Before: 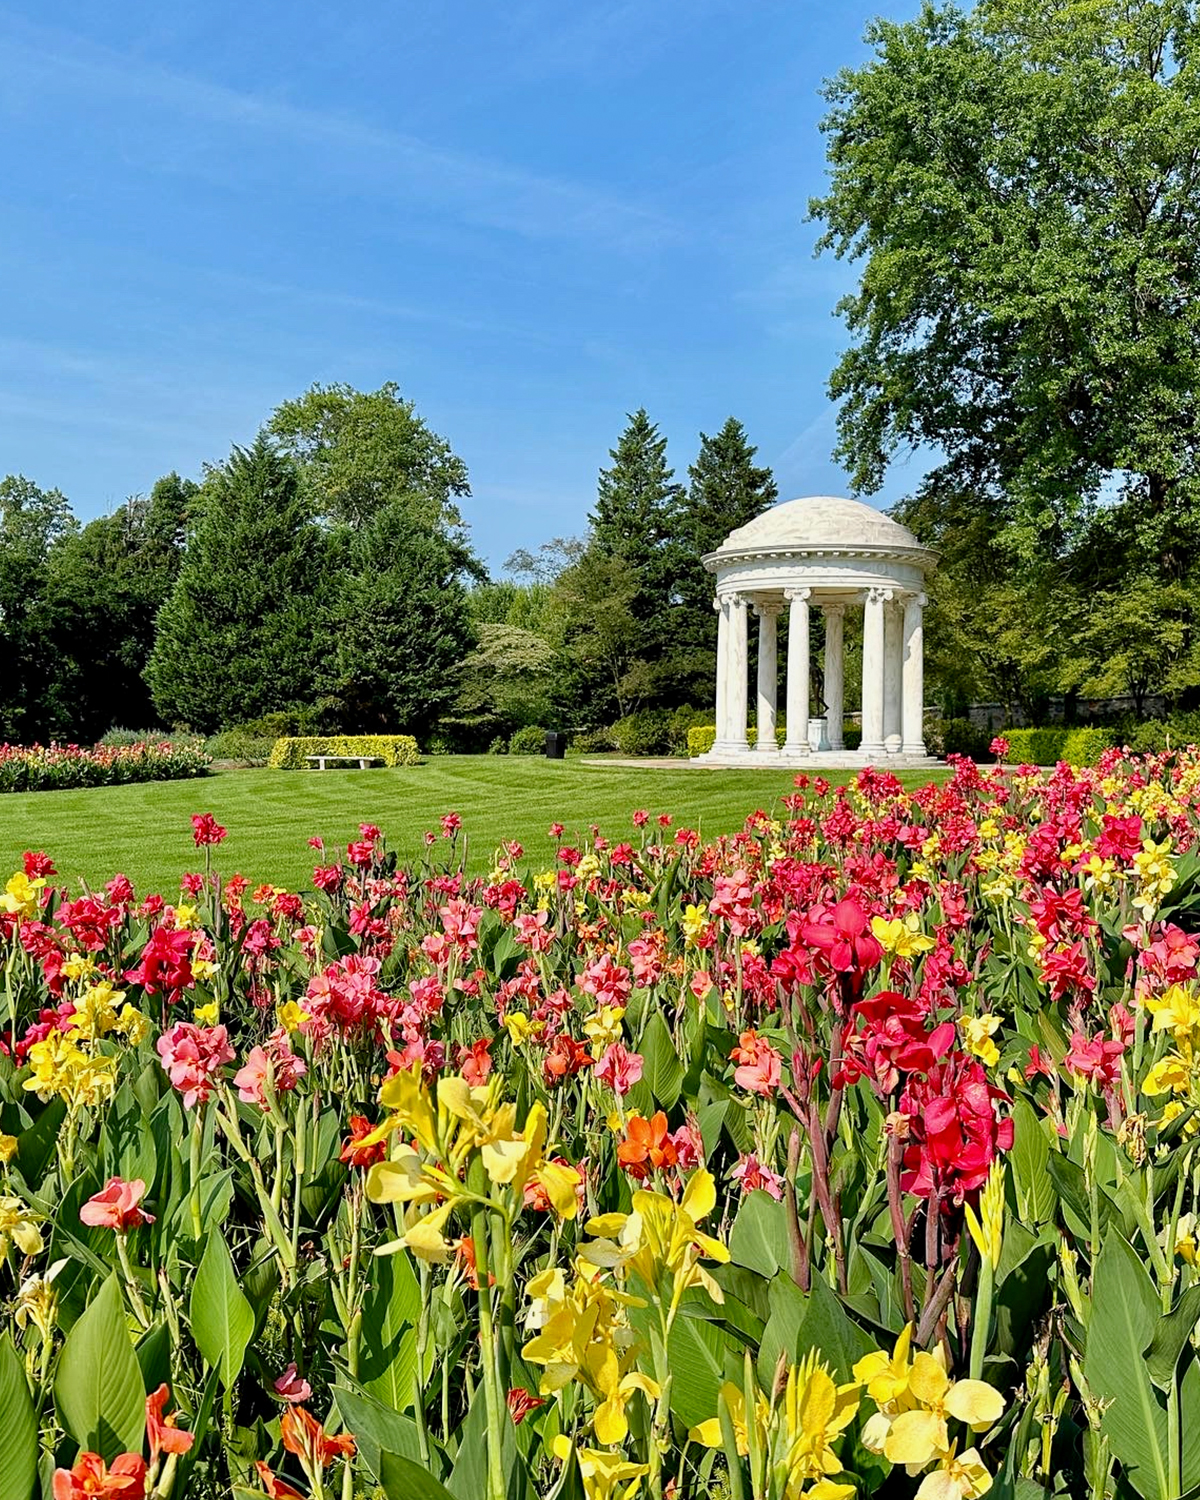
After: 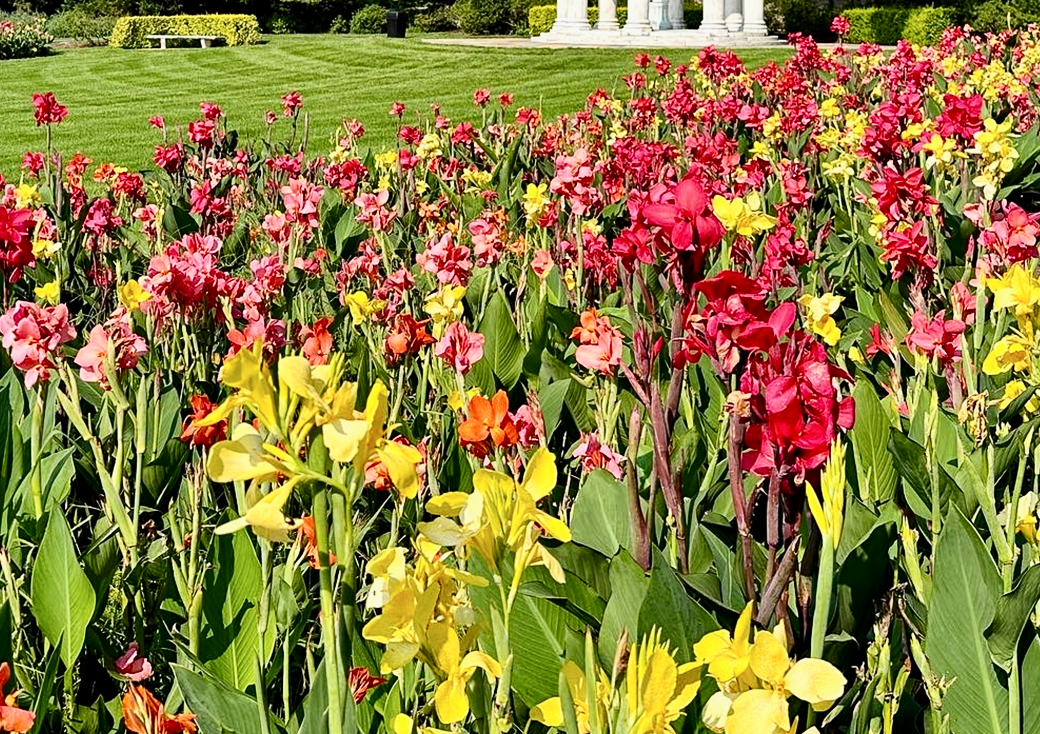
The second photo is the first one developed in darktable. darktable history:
contrast brightness saturation: contrast 0.22
crop and rotate: left 13.306%, top 48.129%, bottom 2.928%
